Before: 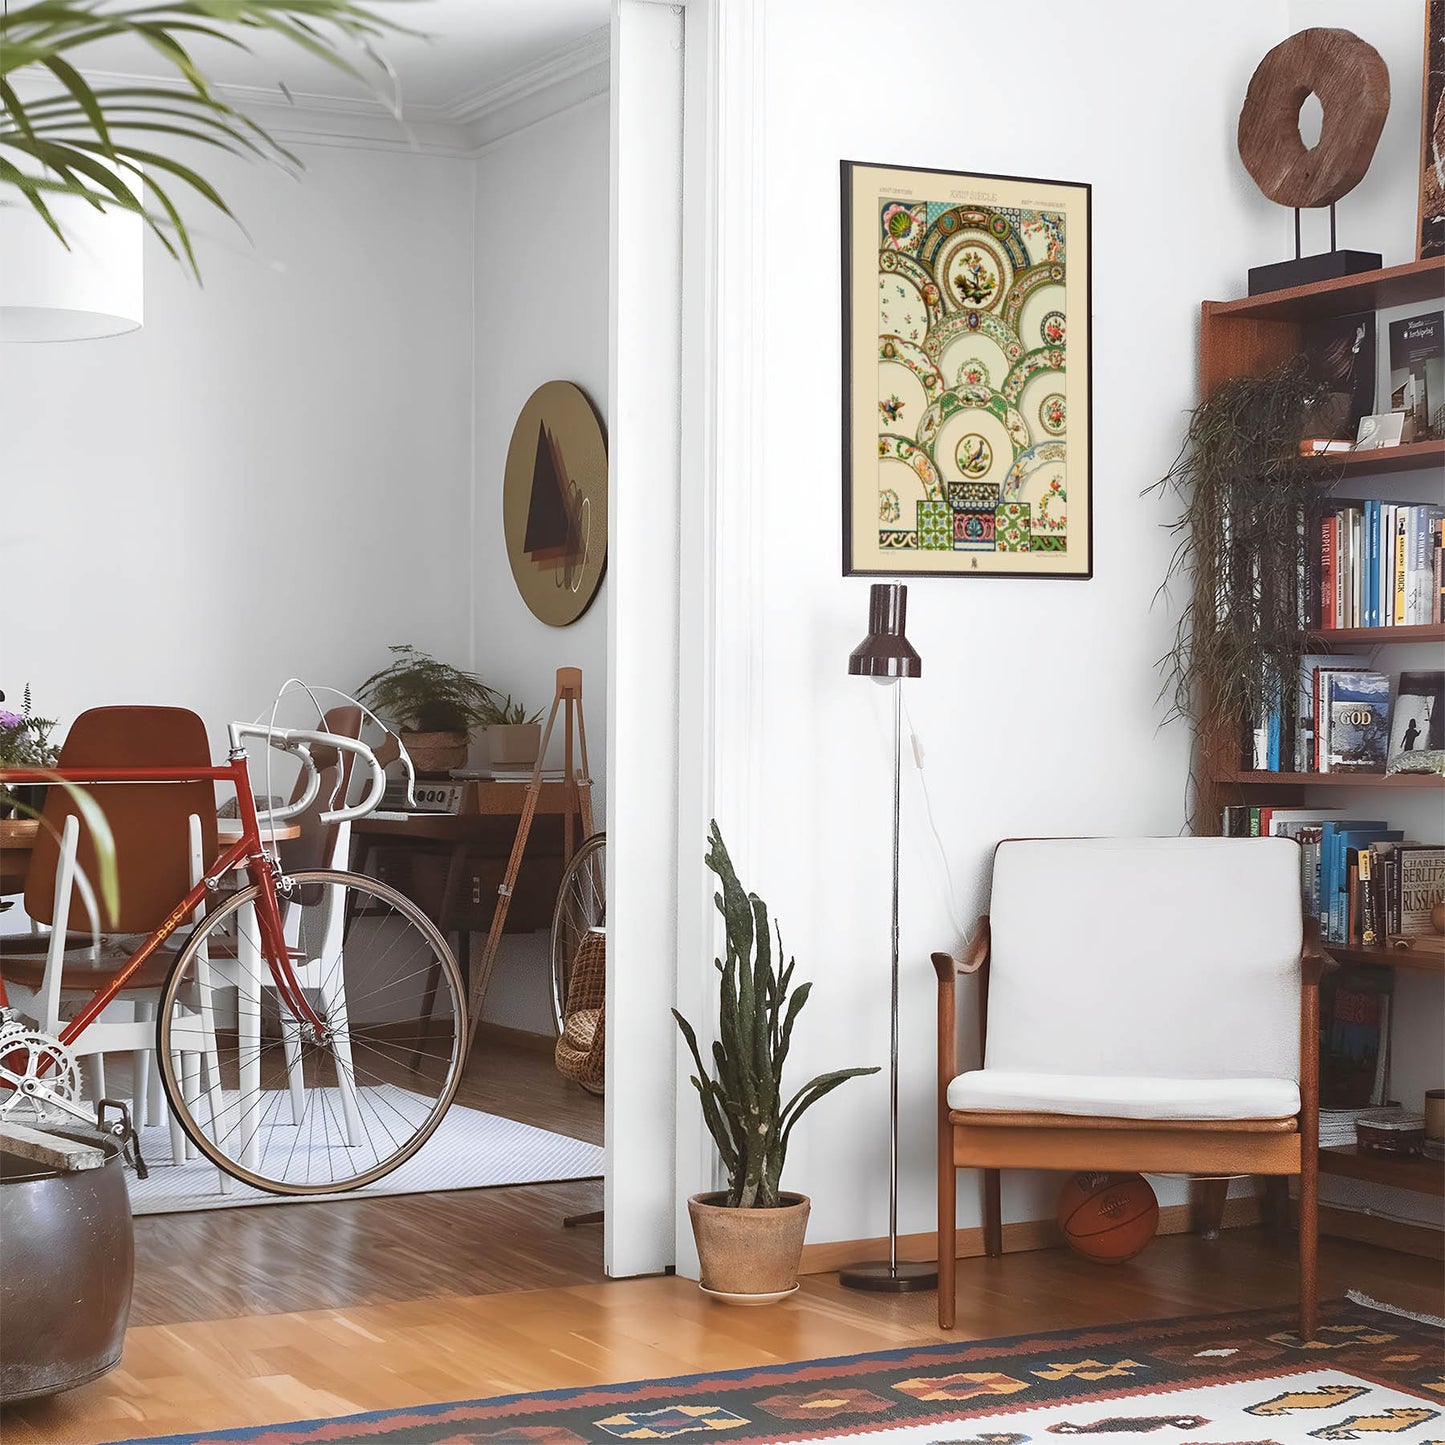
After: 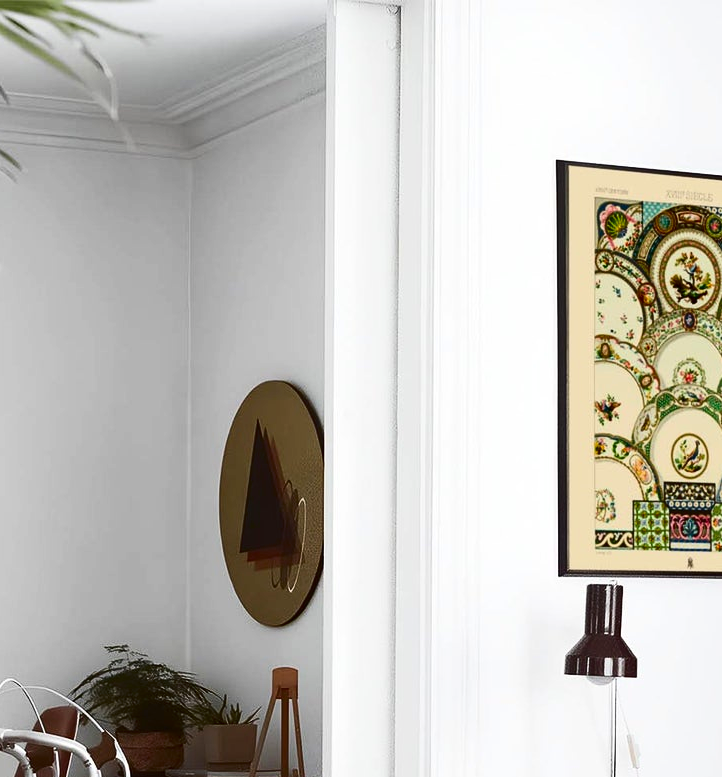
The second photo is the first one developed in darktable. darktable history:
crop: left 19.673%, right 30.347%, bottom 46.173%
contrast brightness saturation: contrast 0.218, brightness -0.182, saturation 0.232
